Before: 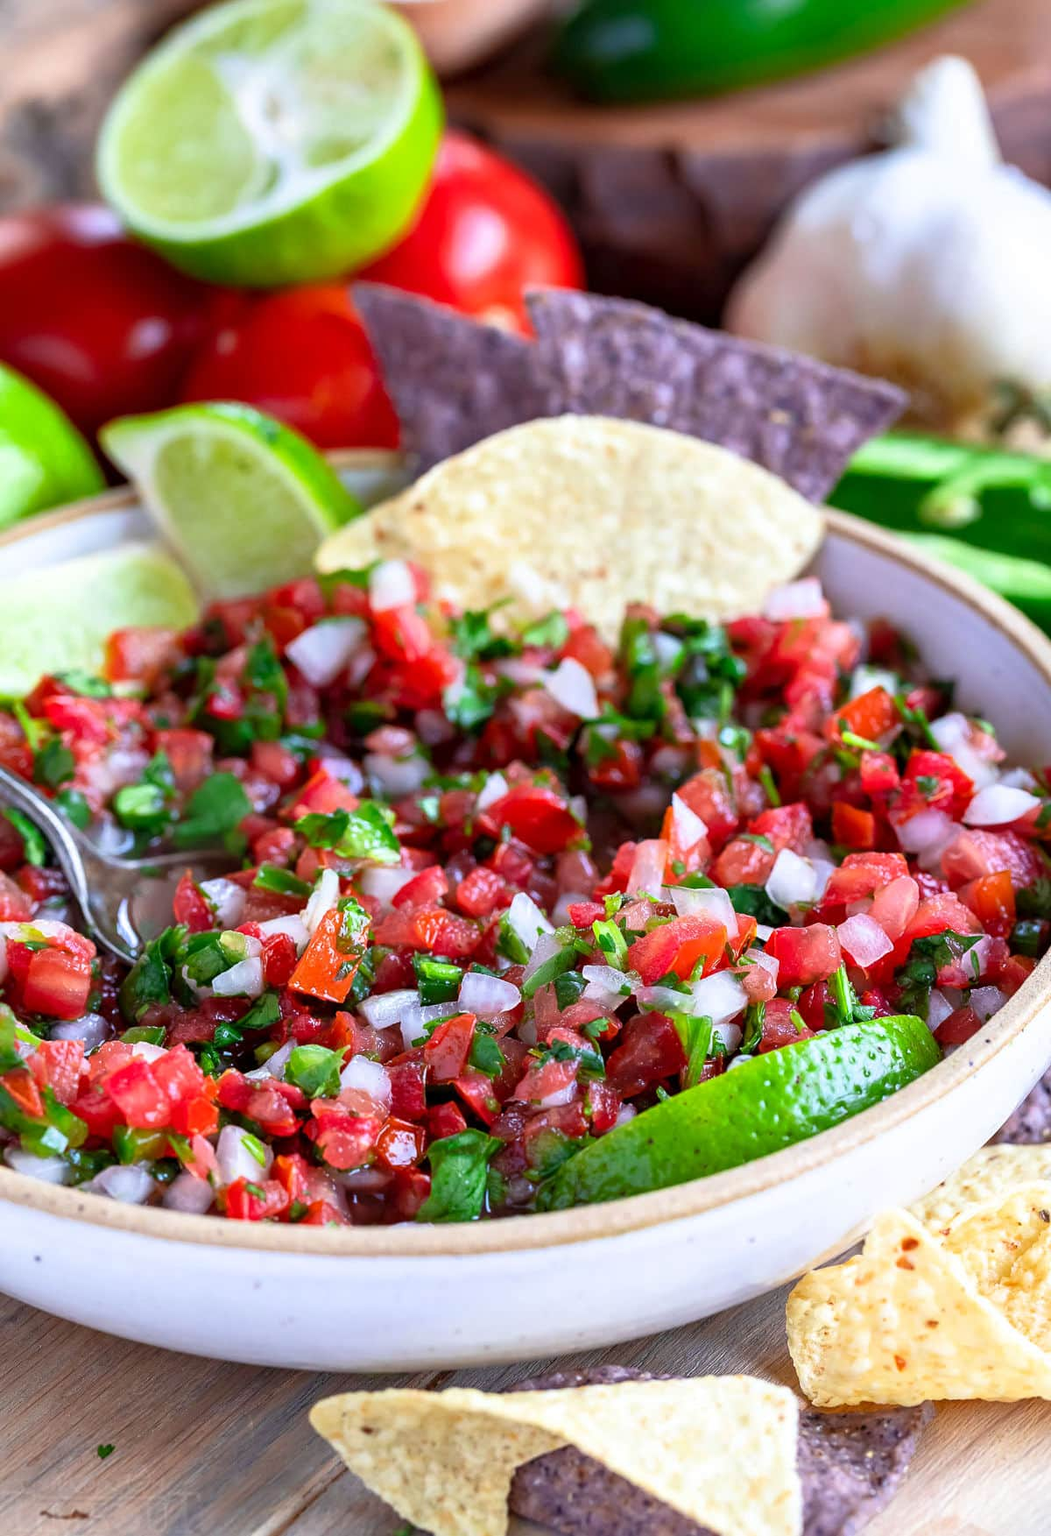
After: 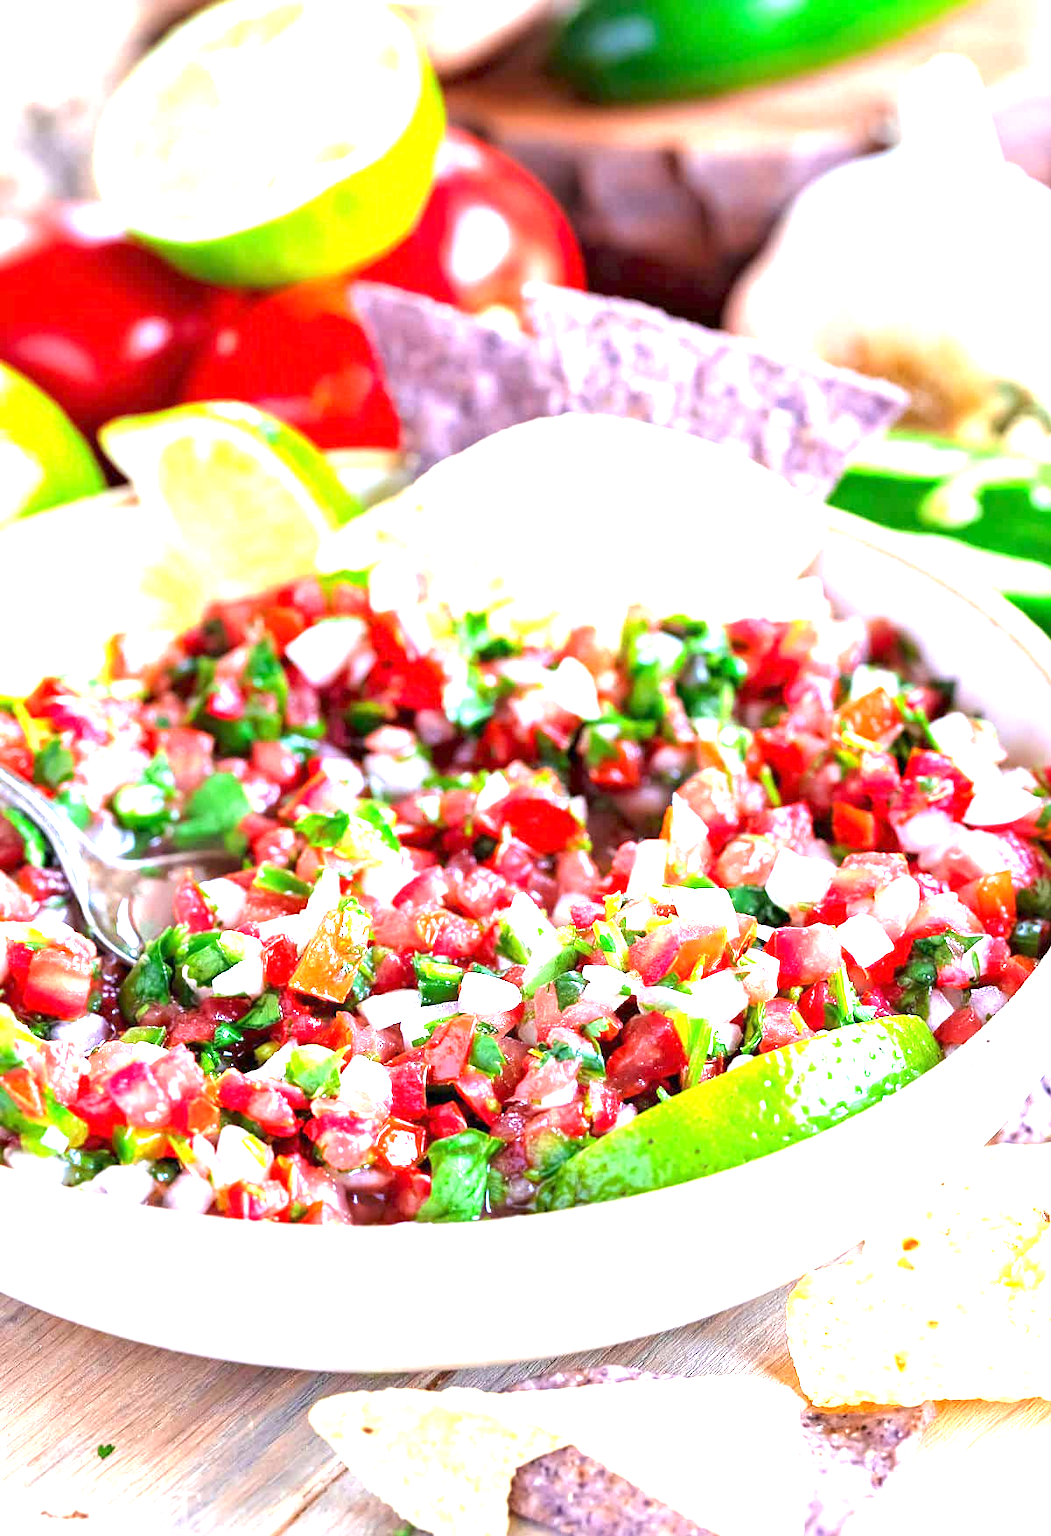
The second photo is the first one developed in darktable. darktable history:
exposure: exposure 2.19 EV, compensate highlight preservation false
